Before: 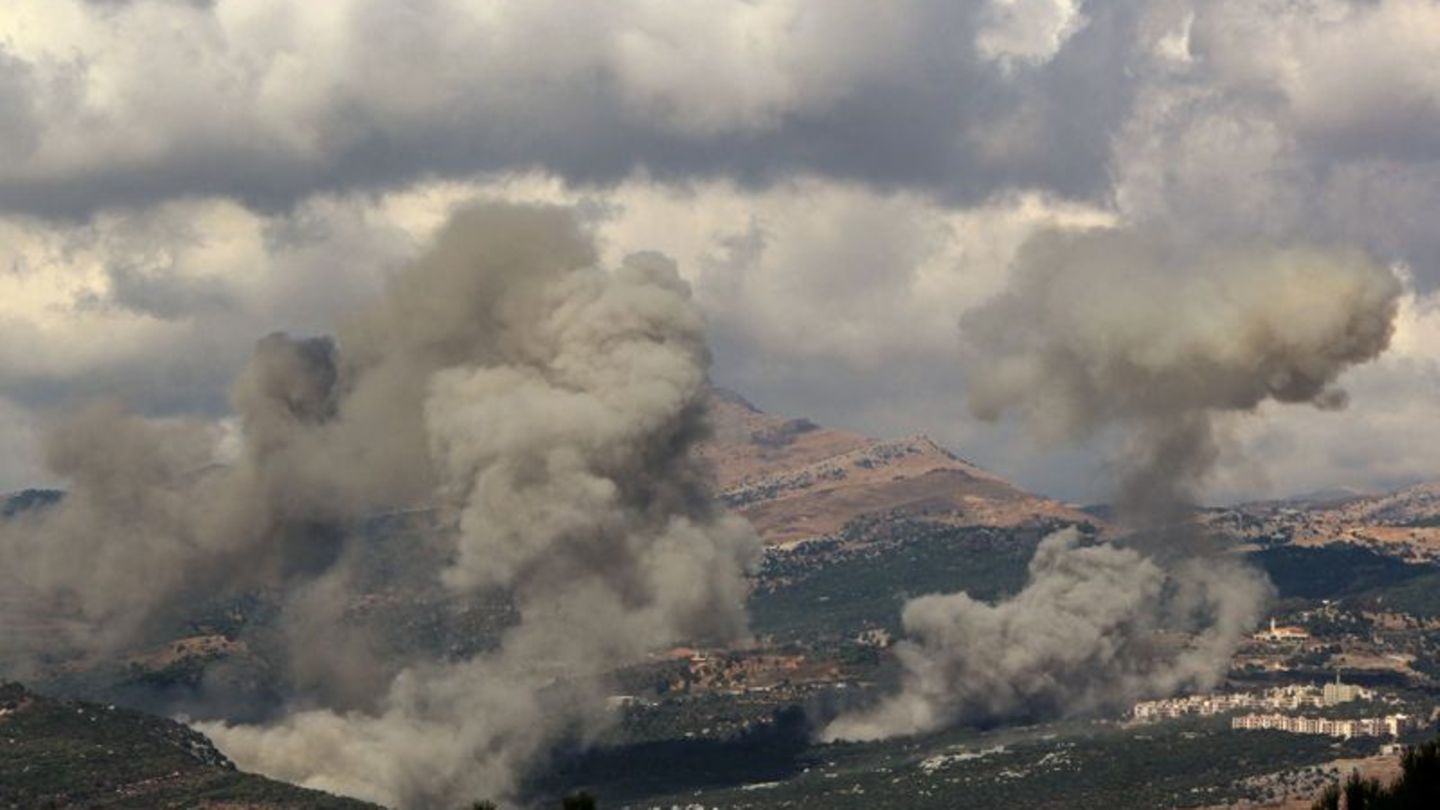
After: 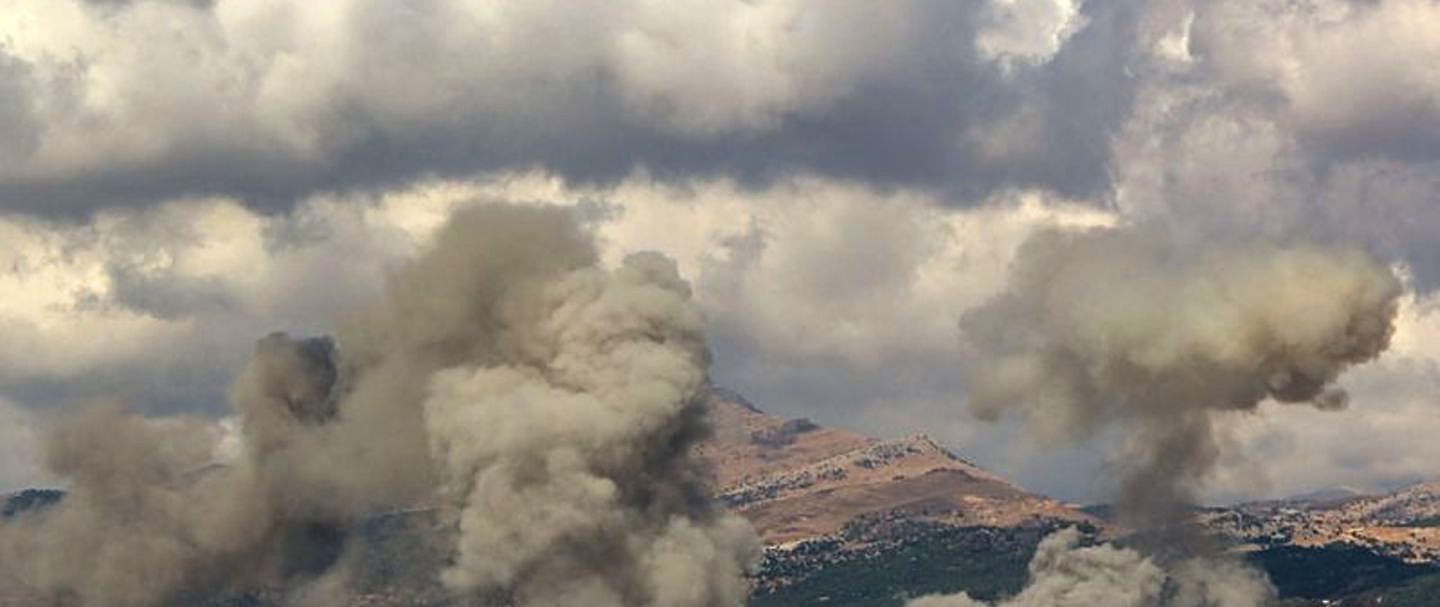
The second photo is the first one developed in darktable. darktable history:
local contrast: detail 130%
crop: bottom 24.988%
sharpen: on, module defaults
velvia: on, module defaults
